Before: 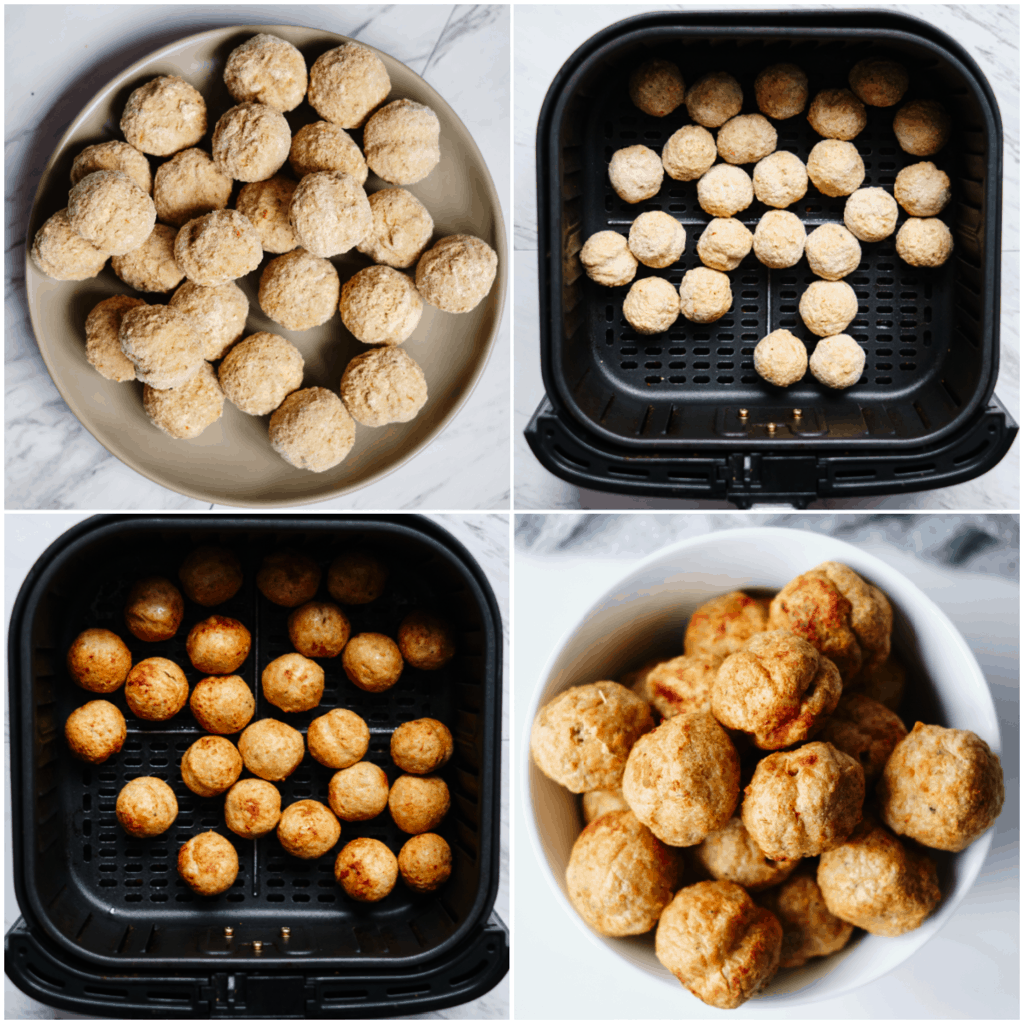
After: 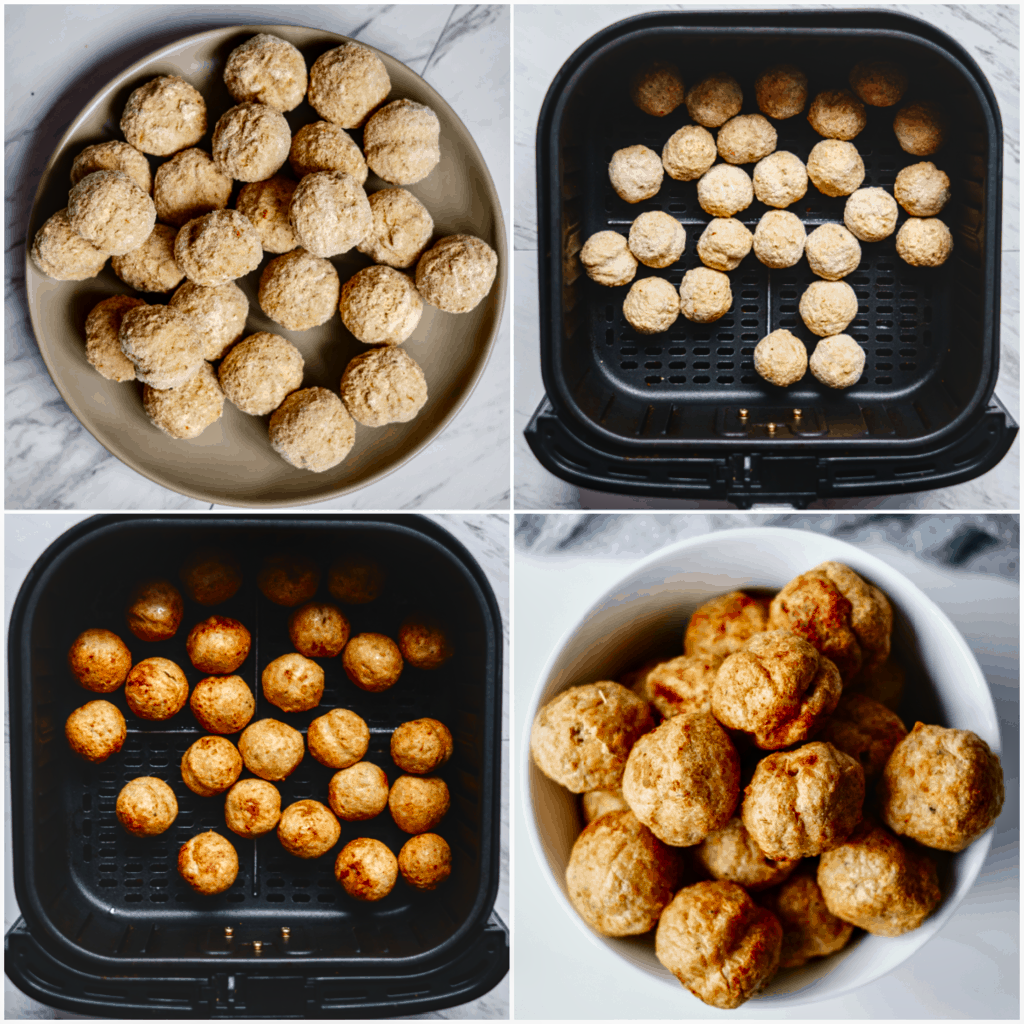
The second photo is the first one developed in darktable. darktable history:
local contrast: on, module defaults
contrast brightness saturation: contrast 0.07, brightness -0.14, saturation 0.11
